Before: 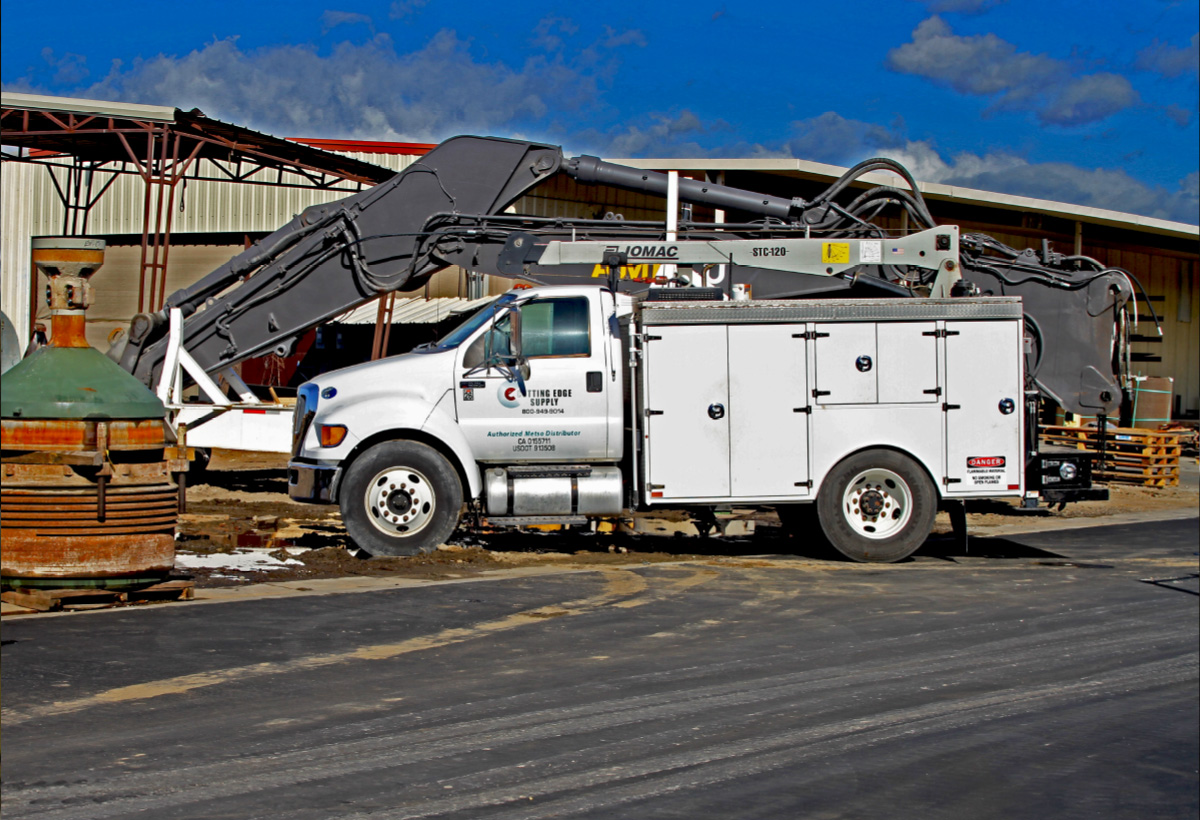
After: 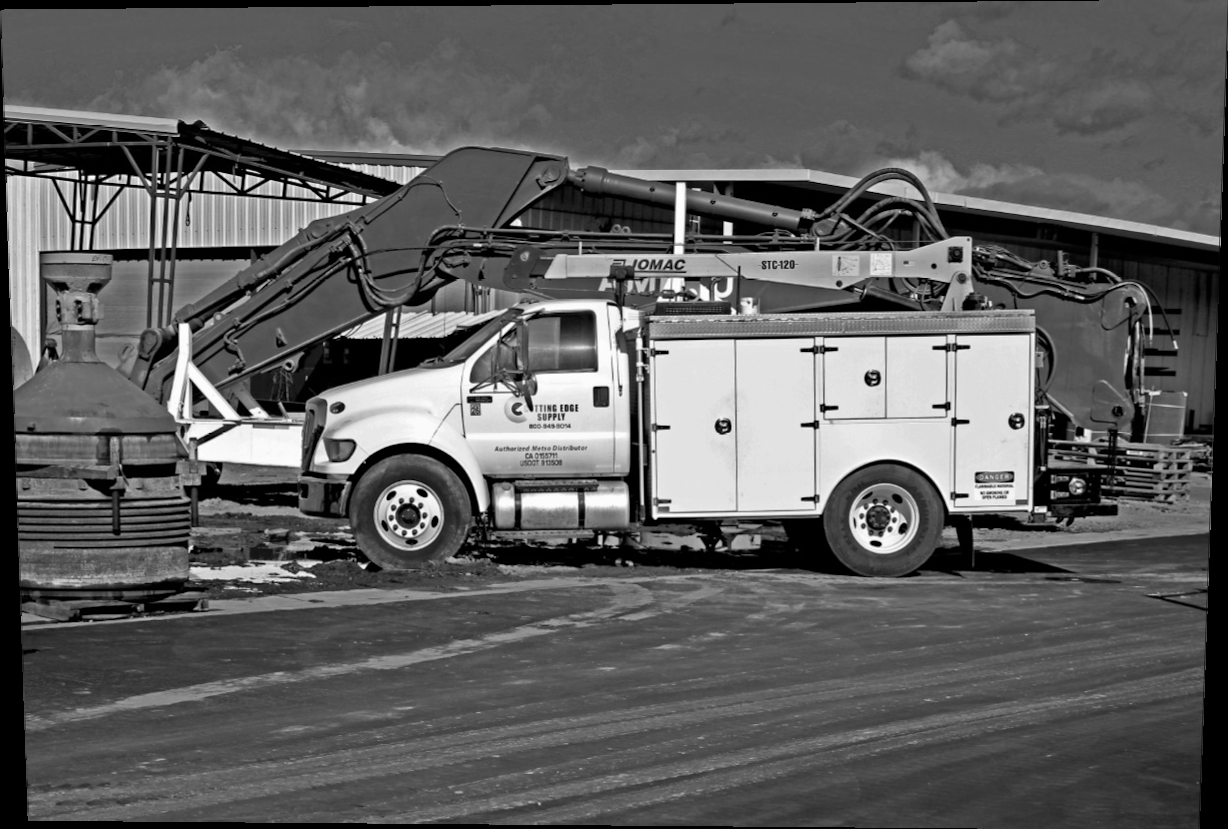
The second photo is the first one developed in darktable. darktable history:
rotate and perspective: lens shift (vertical) 0.048, lens shift (horizontal) -0.024, automatic cropping off
contrast brightness saturation: saturation 0.13
monochrome: a 16.01, b -2.65, highlights 0.52
